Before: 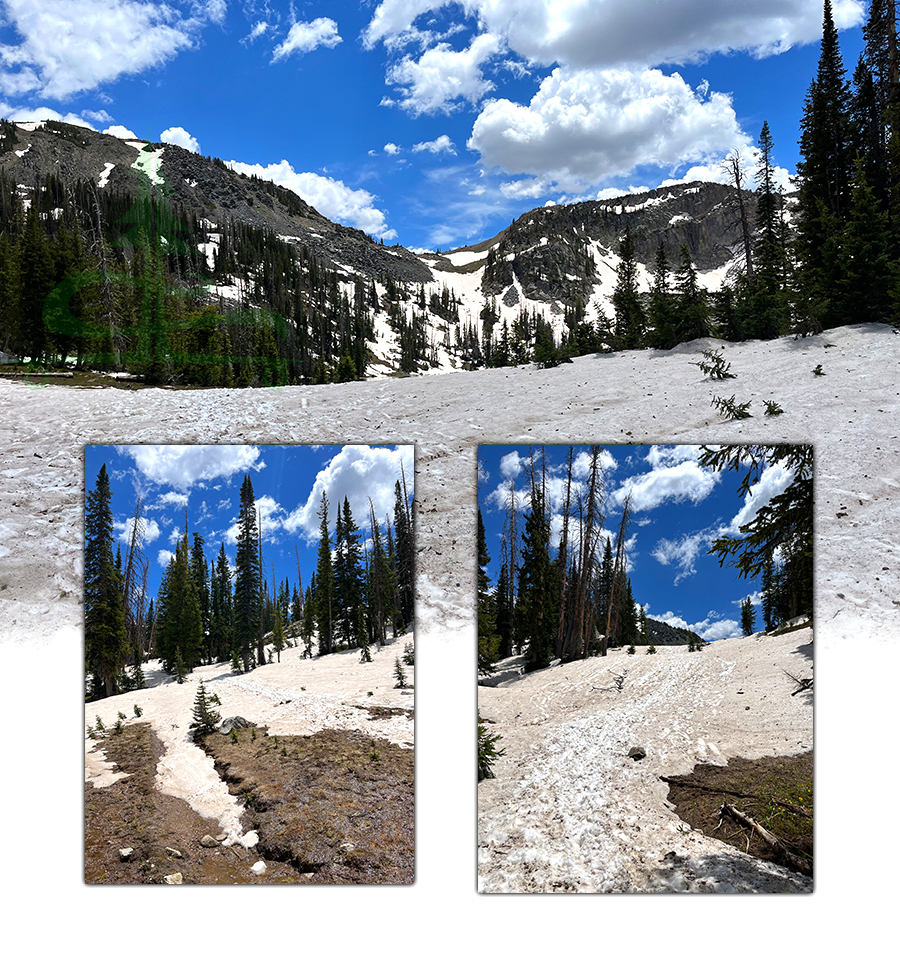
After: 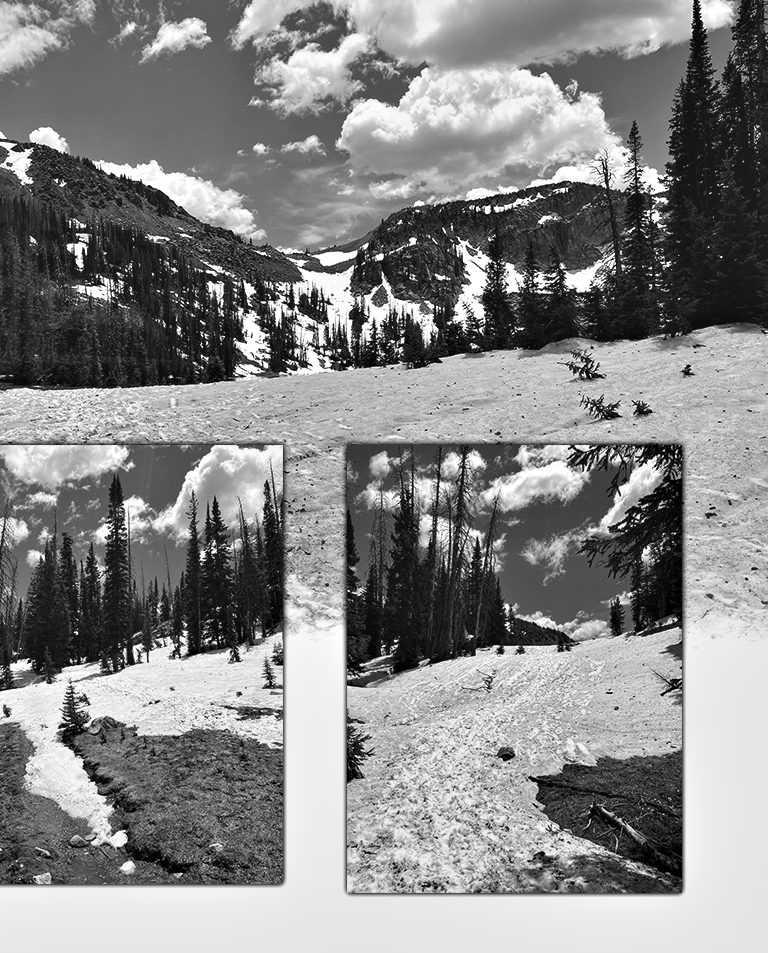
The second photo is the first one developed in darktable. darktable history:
crop and rotate: left 14.584%
white balance: red 1.029, blue 0.92
monochrome: a 14.95, b -89.96
exposure: black level correction -0.014, exposure -0.193 EV, compensate highlight preservation false
levels: mode automatic, black 0.023%, white 99.97%, levels [0.062, 0.494, 0.925]
contrast equalizer: octaves 7, y [[0.528, 0.548, 0.563, 0.562, 0.546, 0.526], [0.55 ×6], [0 ×6], [0 ×6], [0 ×6]]
